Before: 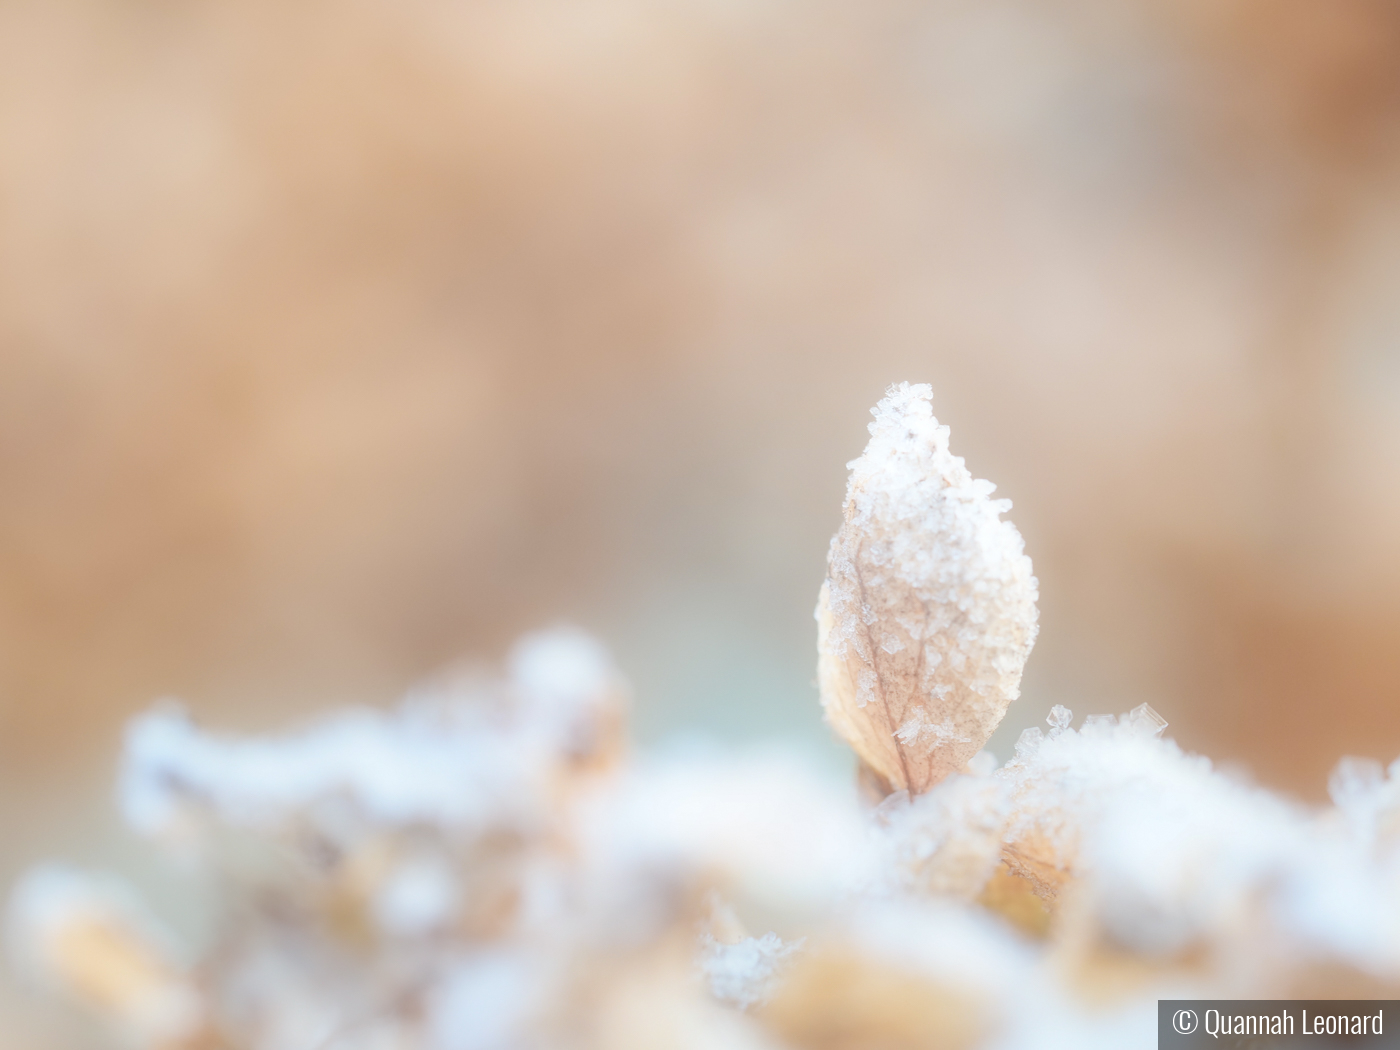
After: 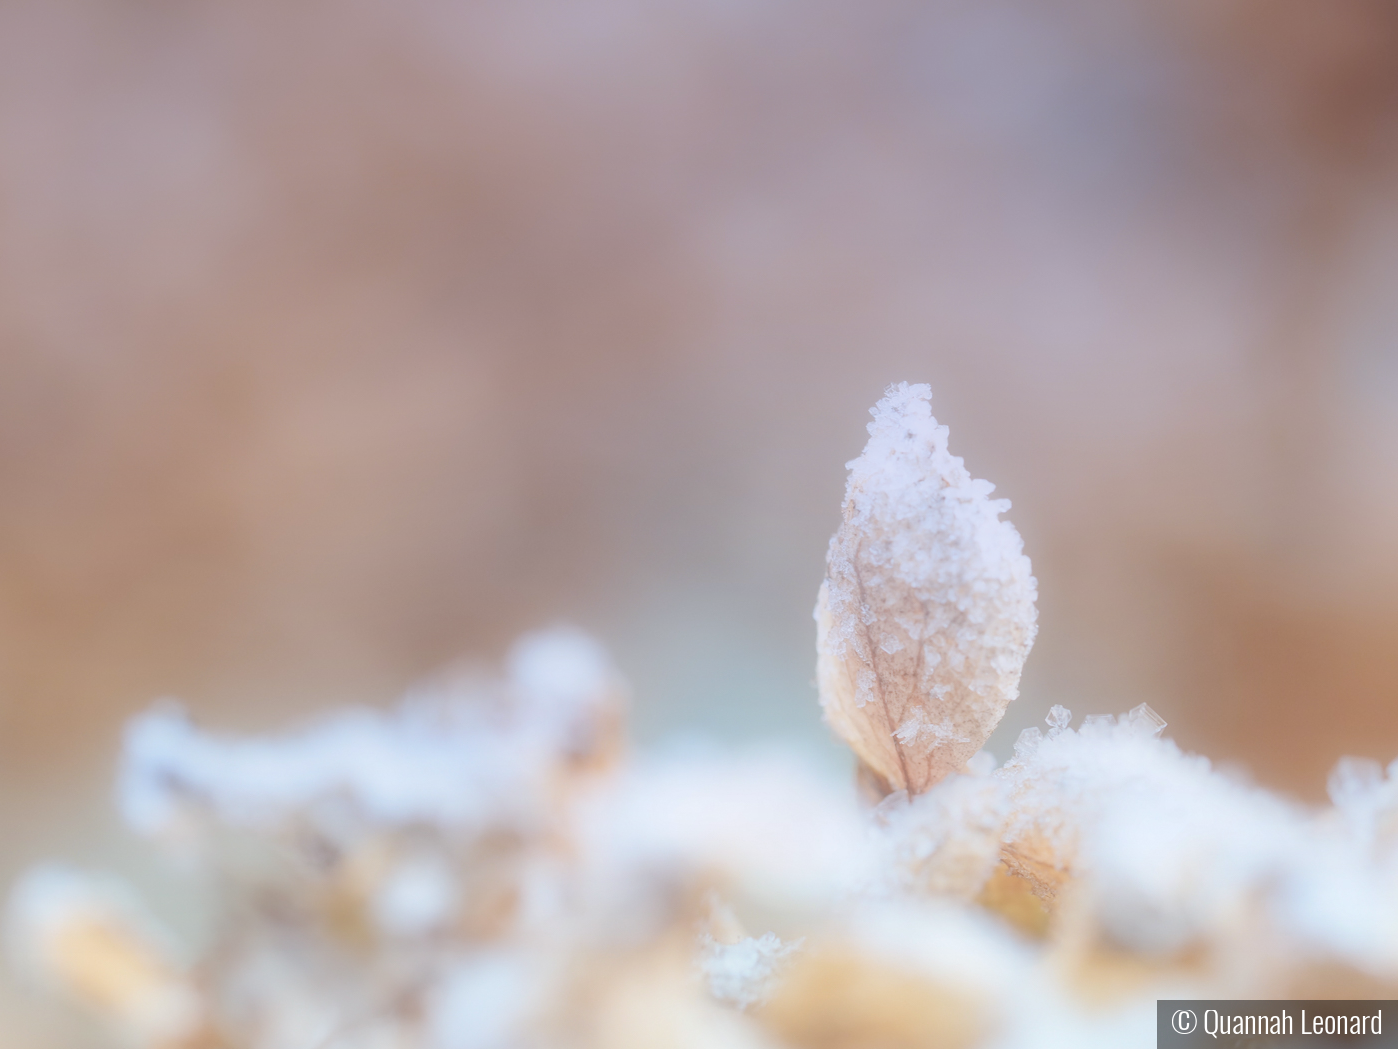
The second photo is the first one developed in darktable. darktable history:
crop and rotate: left 0.126%
graduated density: hue 238.83°, saturation 50%
